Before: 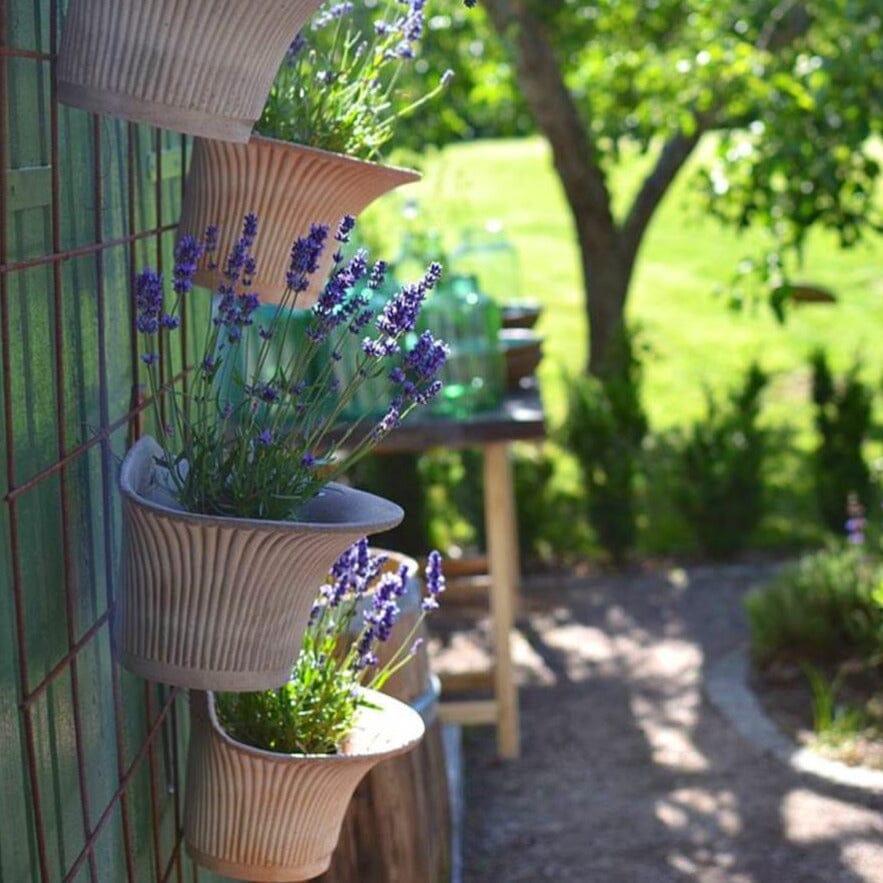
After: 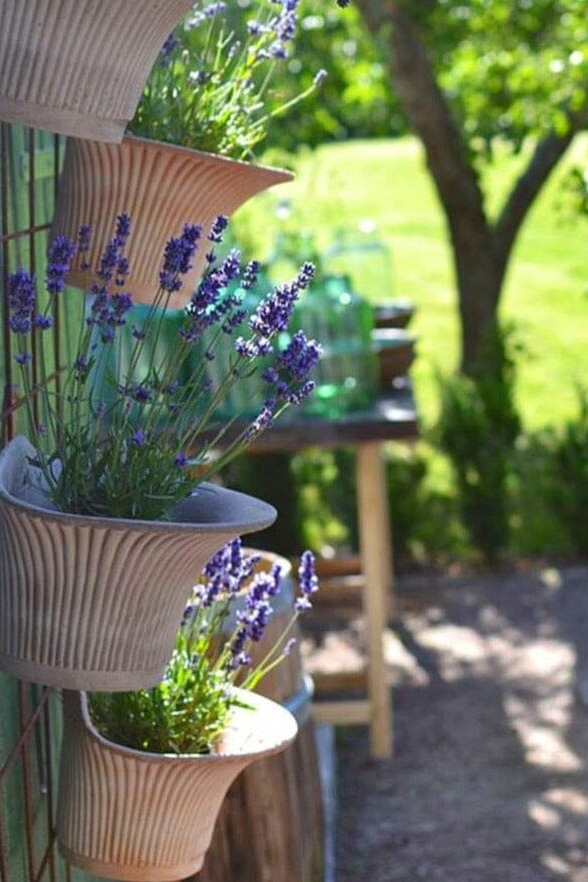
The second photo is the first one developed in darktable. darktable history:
shadows and highlights: shadows 53, soften with gaussian
crop and rotate: left 14.385%, right 18.948%
